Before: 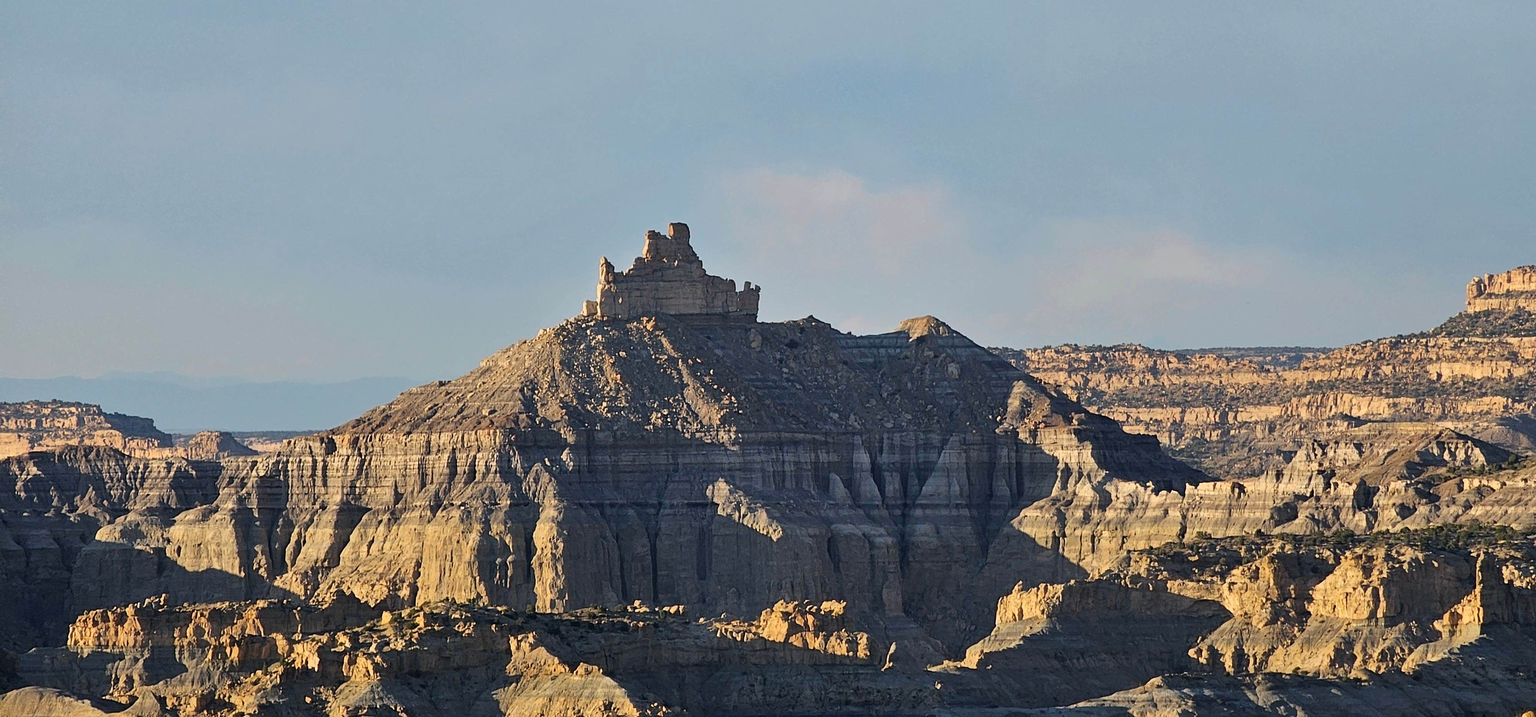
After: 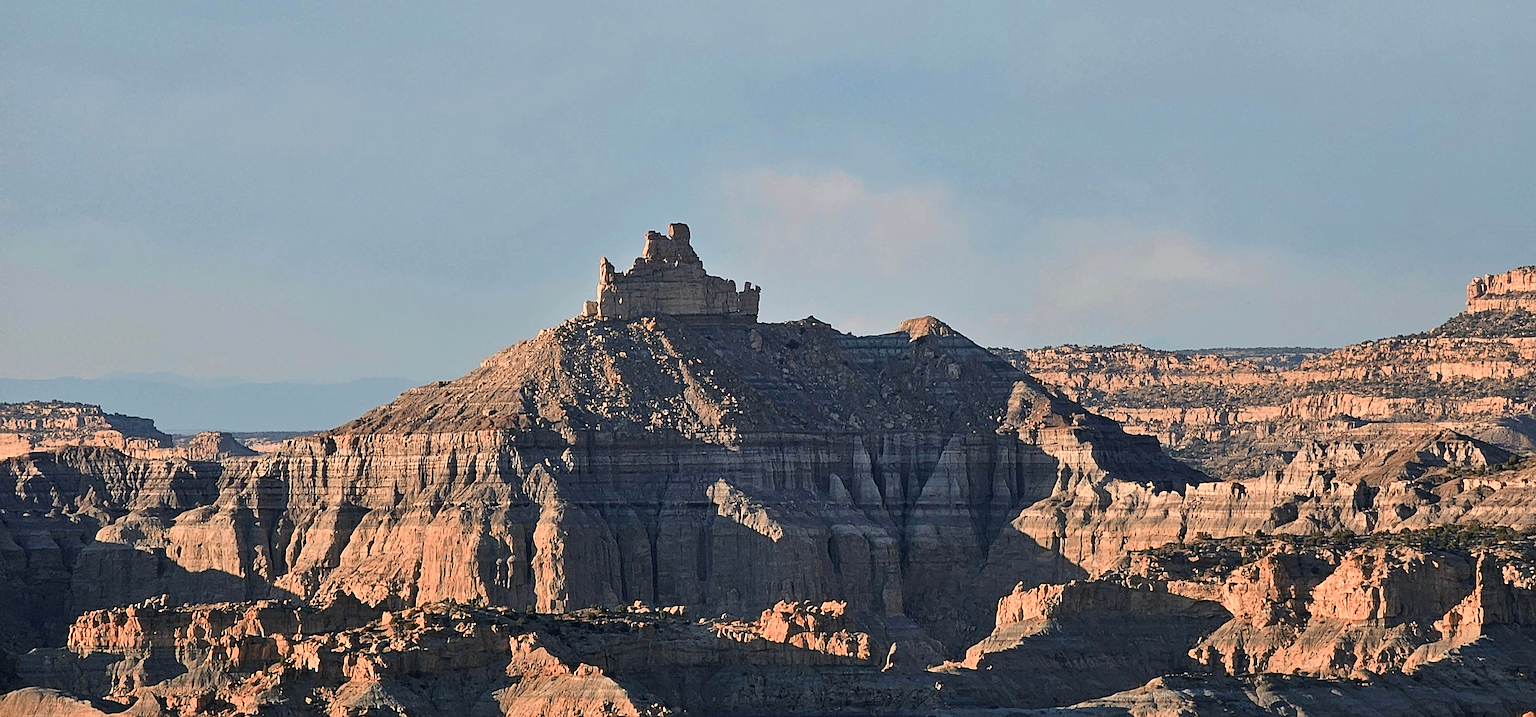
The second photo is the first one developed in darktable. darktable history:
color zones: curves: ch2 [(0, 0.5) (0.084, 0.497) (0.323, 0.335) (0.4, 0.497) (1, 0.5)], mix 27.78%
contrast brightness saturation: contrast 0.078, saturation 0.022
sharpen: on, module defaults
